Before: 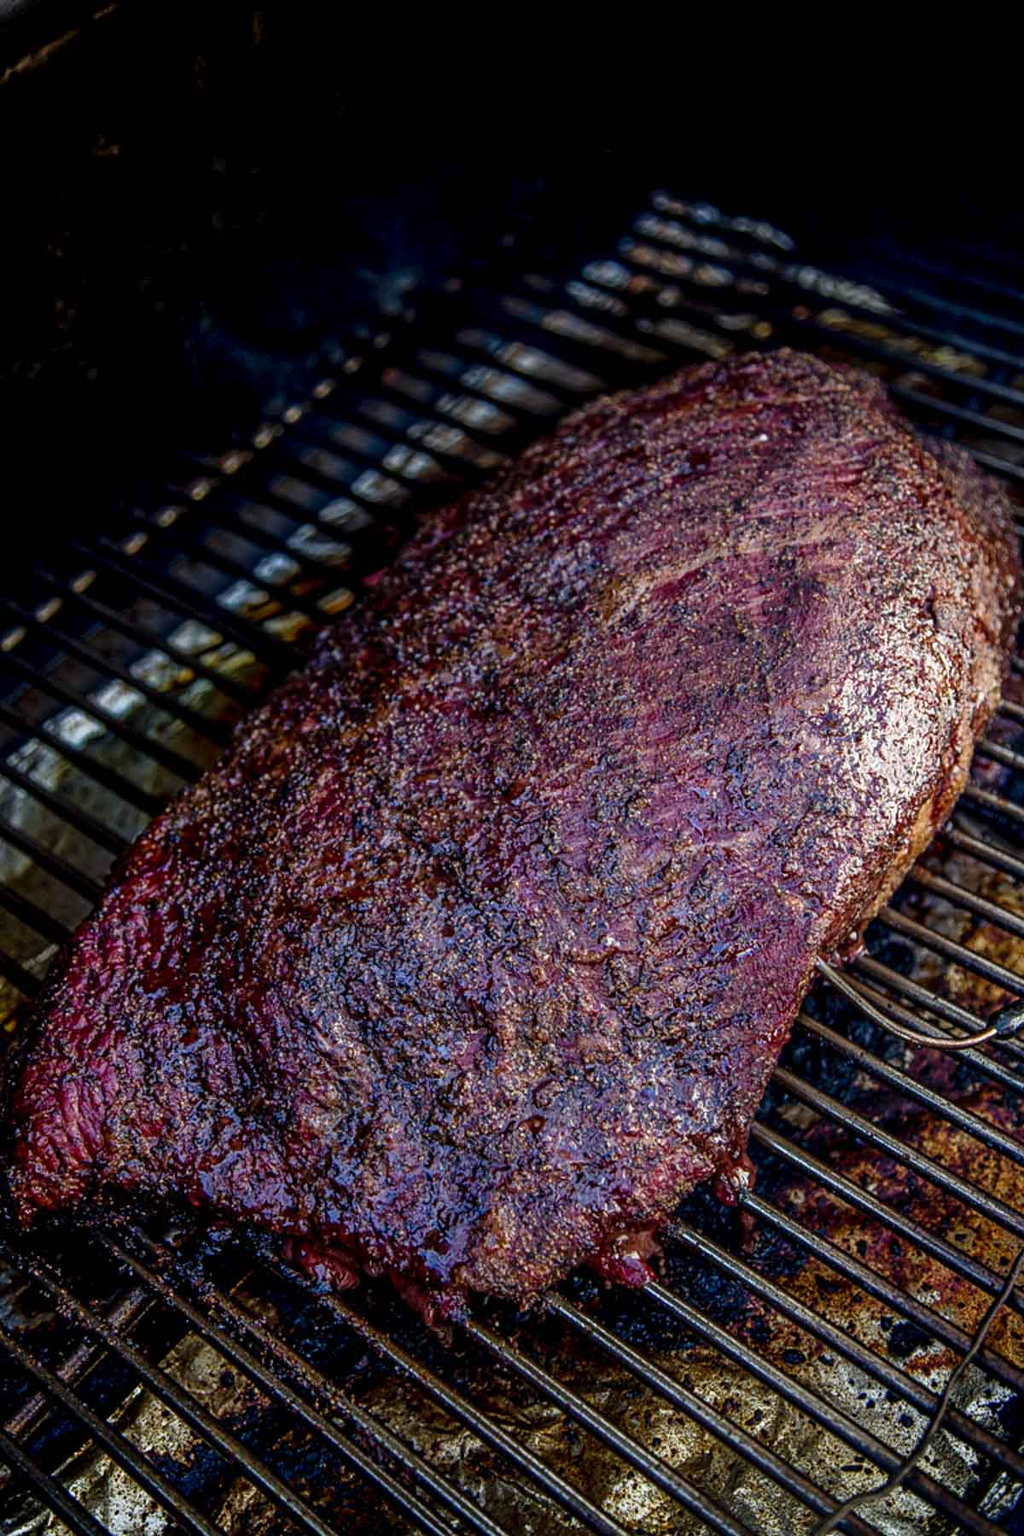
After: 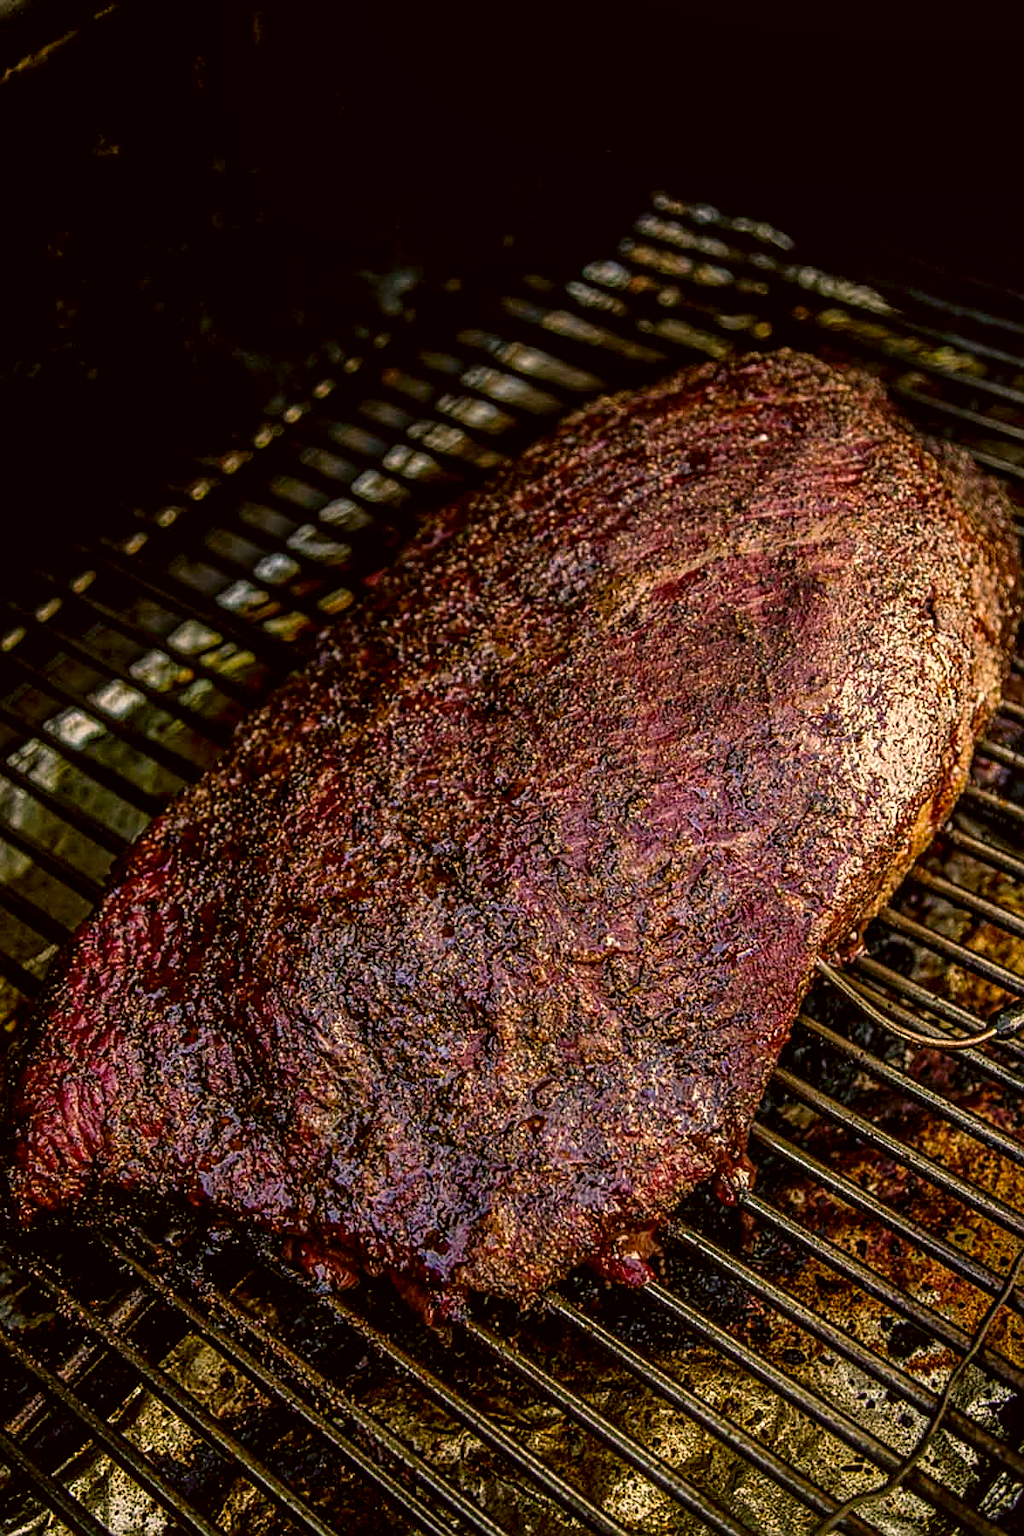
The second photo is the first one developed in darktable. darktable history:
color correction: highlights a* 8.37, highlights b* 15.82, shadows a* -0.377, shadows b* 27.02
local contrast: on, module defaults
sharpen: radius 2.157, amount 0.38, threshold 0.213
color balance rgb: highlights gain › chroma 2.901%, highlights gain › hue 62.01°, perceptual saturation grading › global saturation 0.519%, global vibrance 20%
